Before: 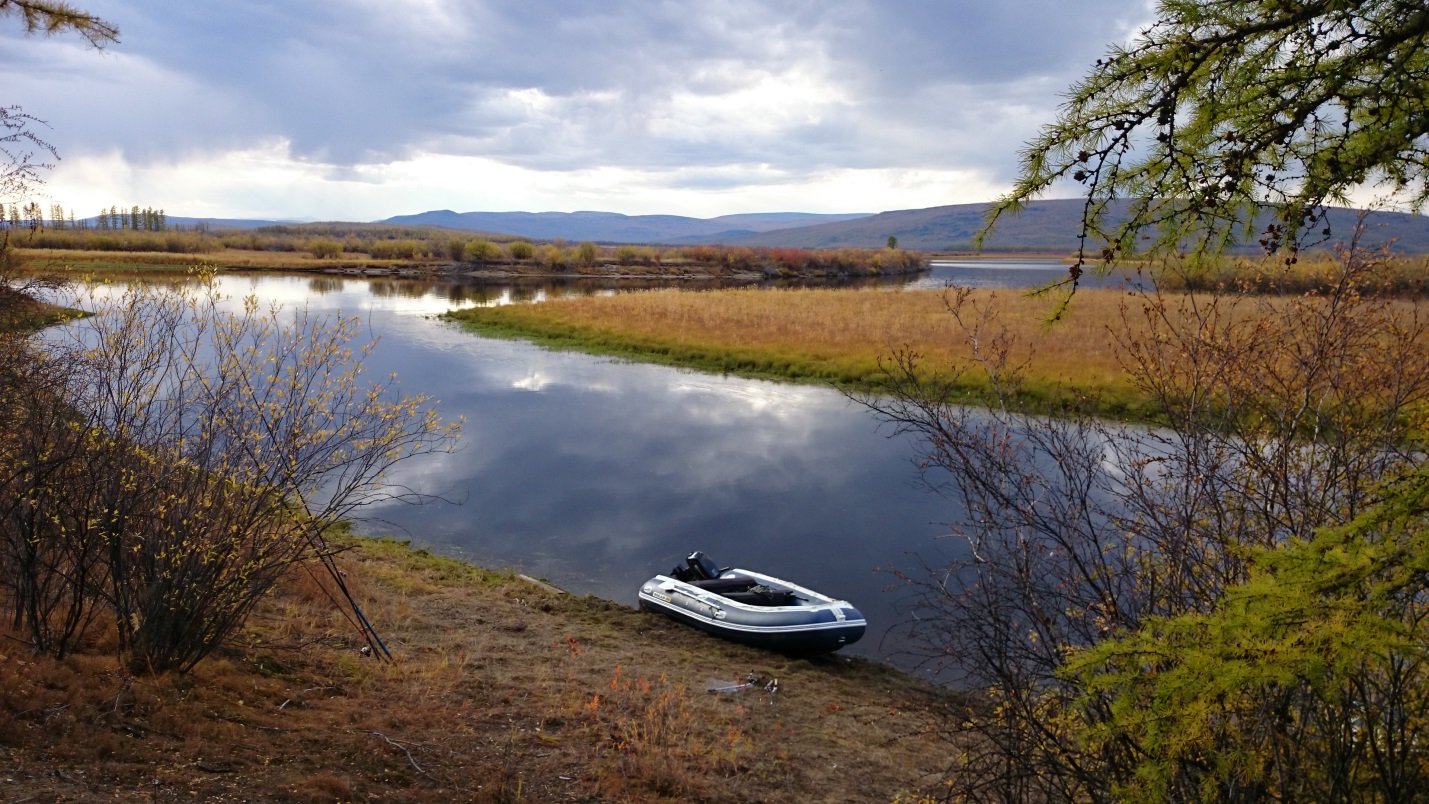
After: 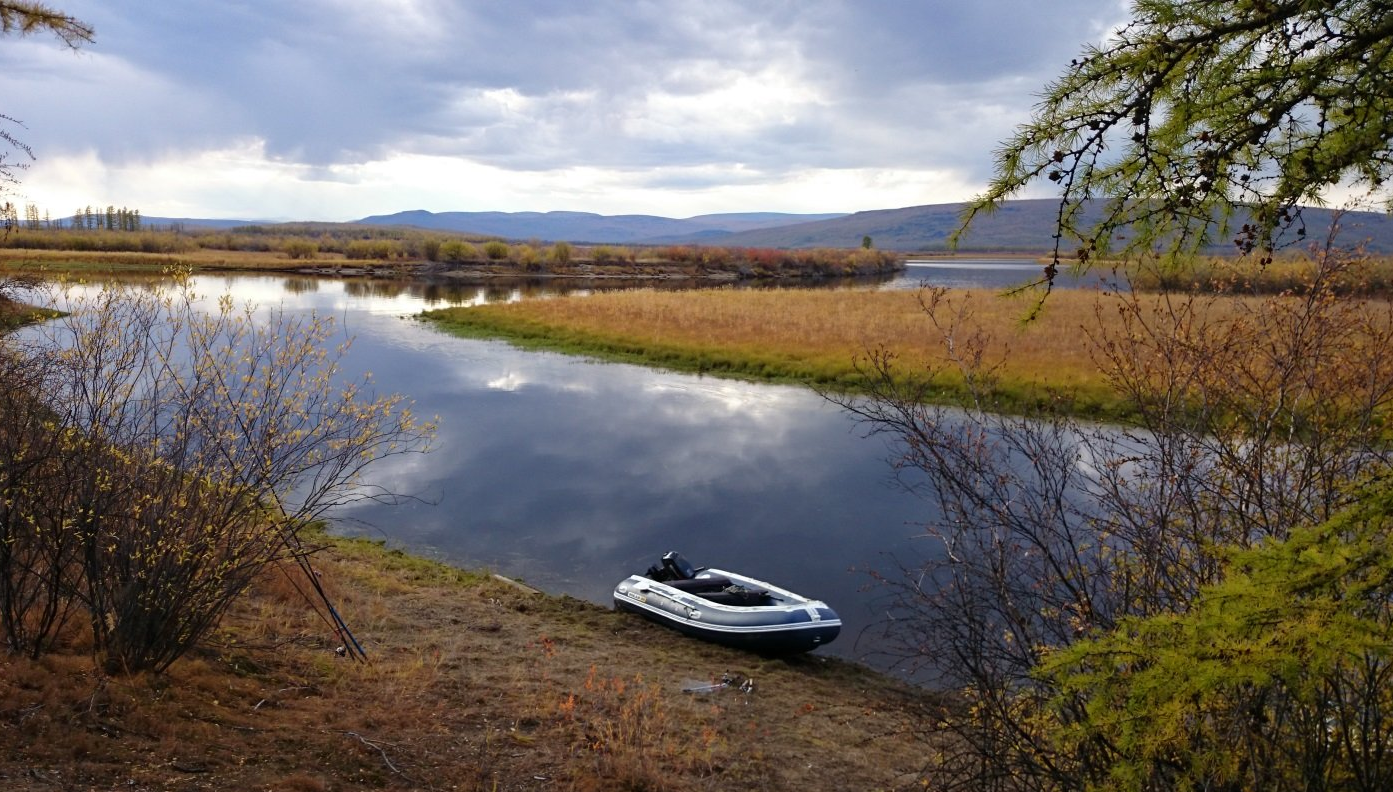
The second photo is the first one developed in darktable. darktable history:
crop and rotate: left 1.758%, right 0.696%, bottom 1.481%
